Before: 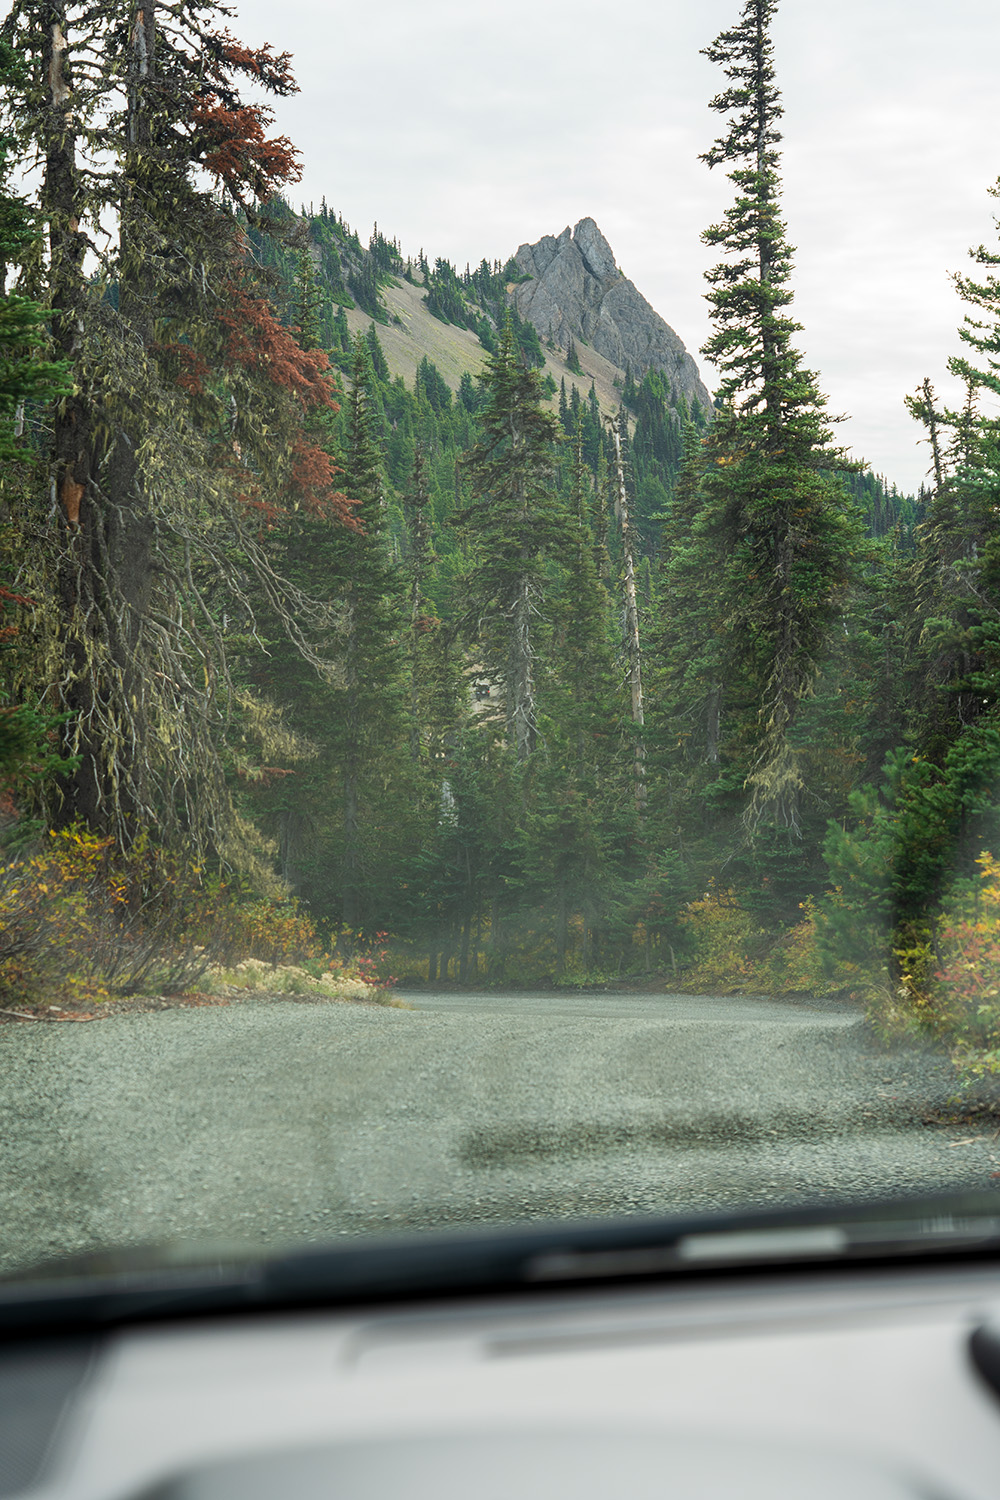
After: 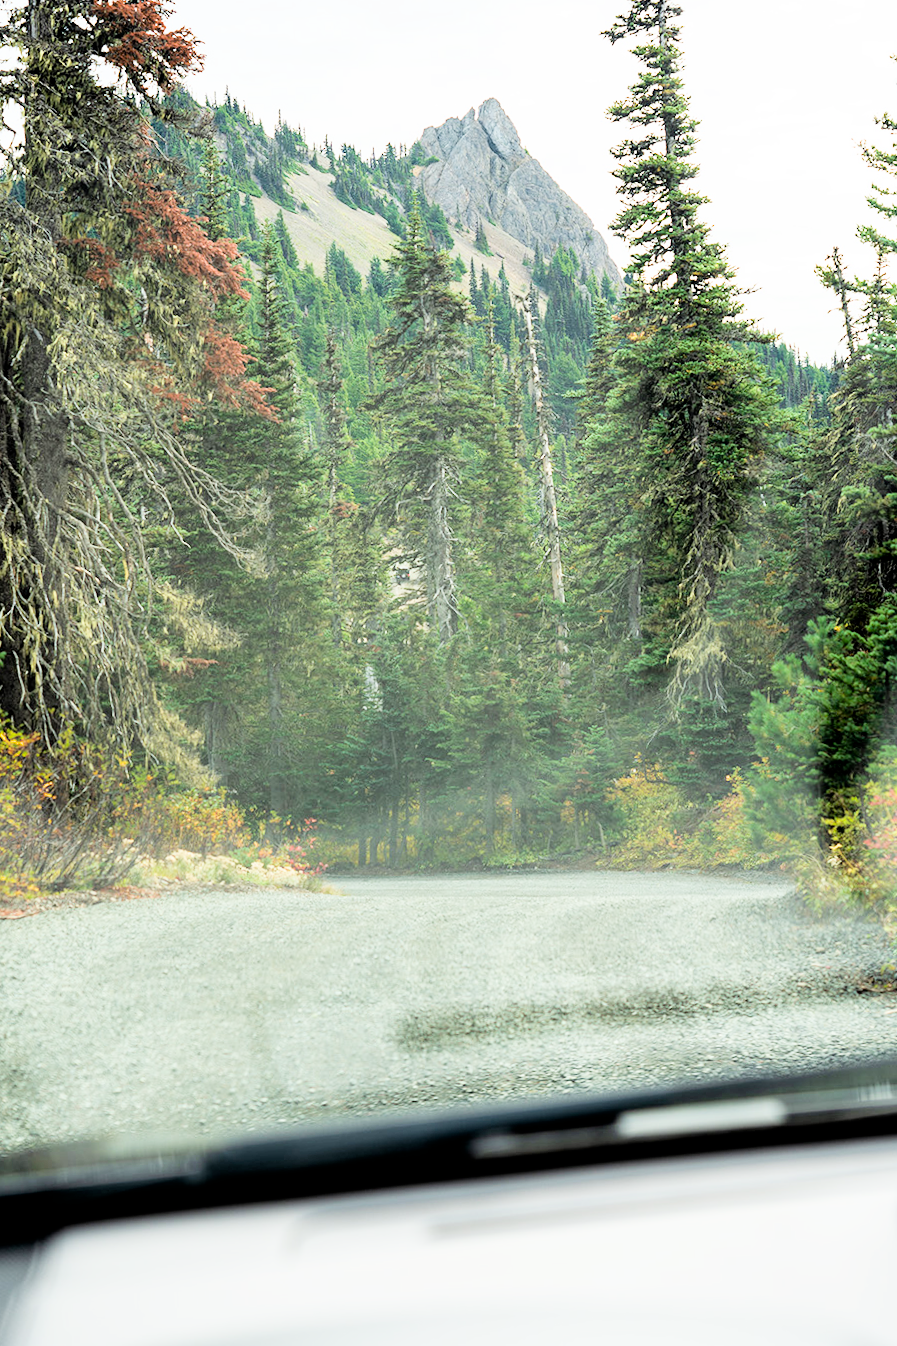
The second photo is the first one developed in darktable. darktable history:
filmic rgb: black relative exposure -5 EV, hardness 2.88, contrast 1.3, highlights saturation mix -30%
exposure: black level correction 0.009, exposure 1.425 EV, compensate highlight preservation false
crop and rotate: angle 1.96°, left 5.673%, top 5.673%
